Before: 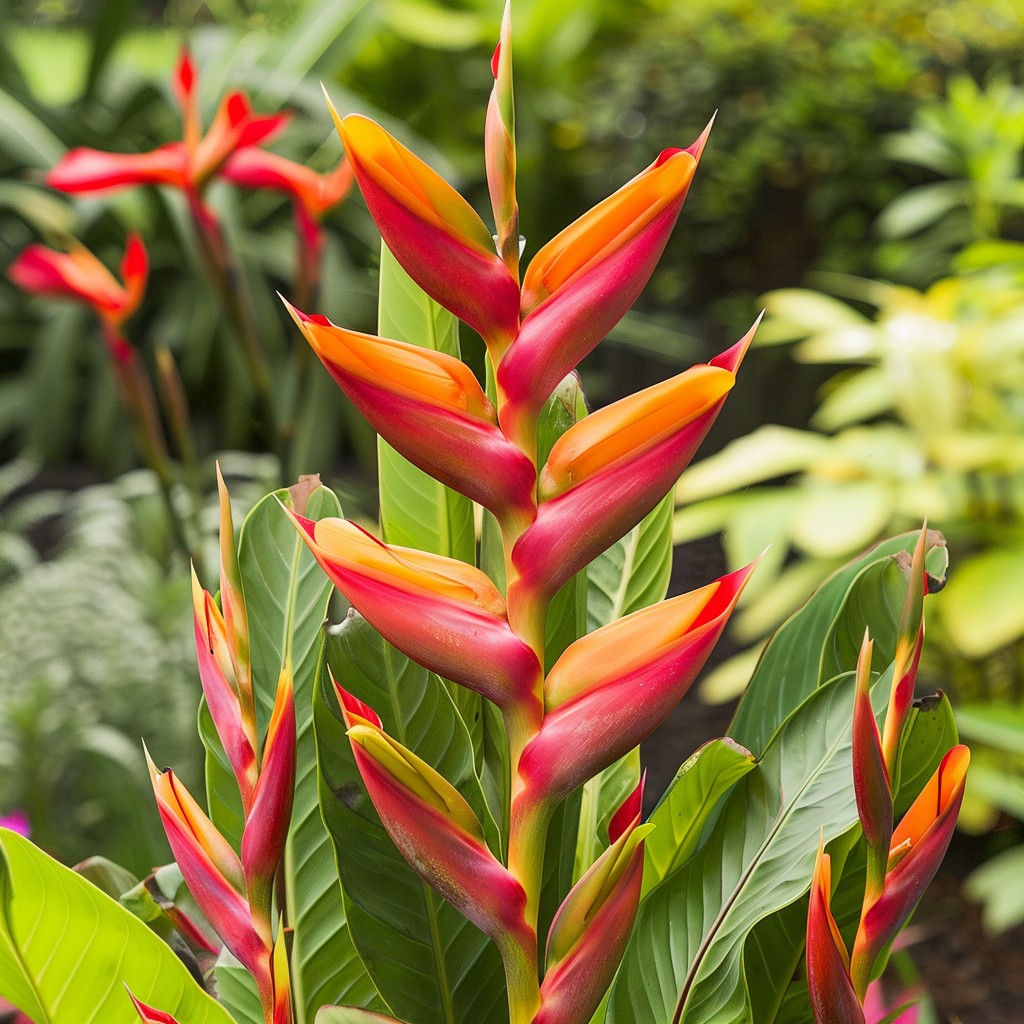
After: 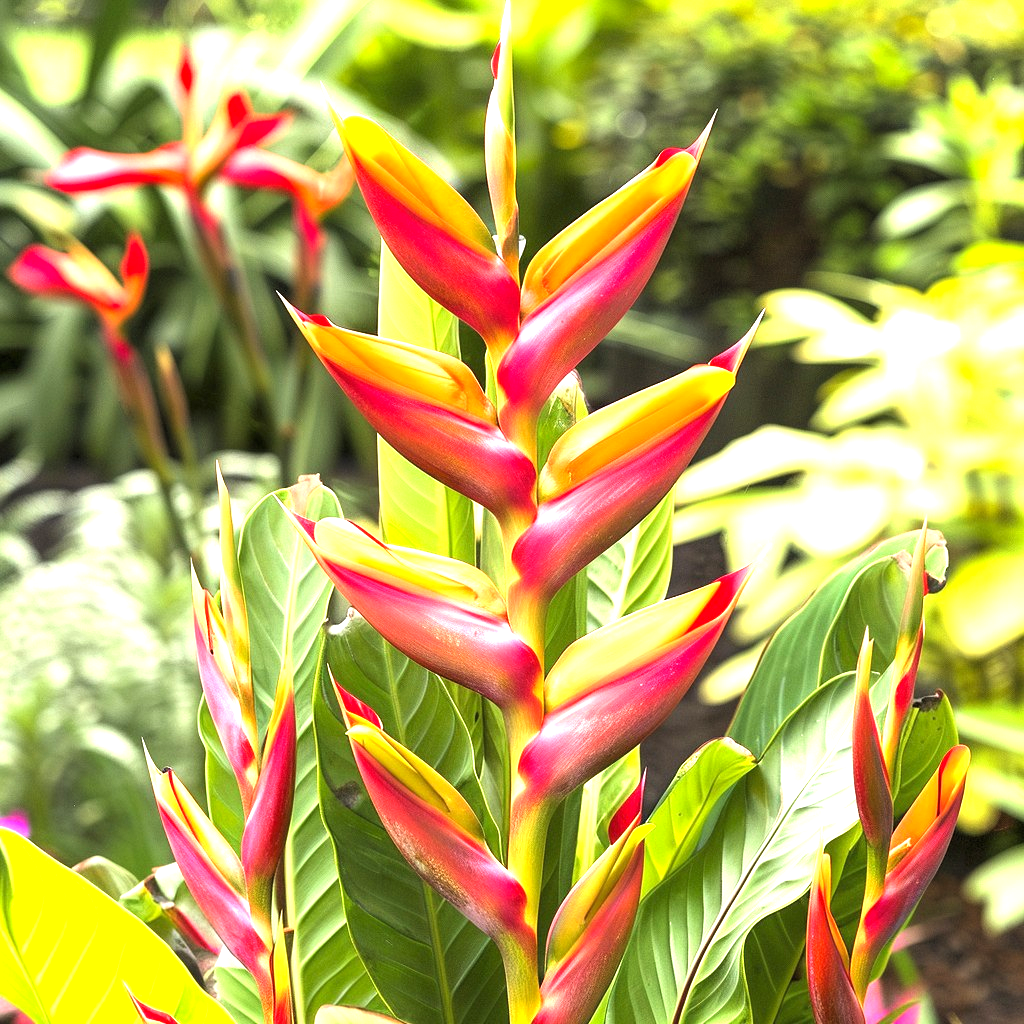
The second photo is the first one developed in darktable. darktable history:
levels: levels [0.055, 0.477, 0.9]
white balance: emerald 1
exposure: black level correction 0, exposure 1.1 EV, compensate highlight preservation false
